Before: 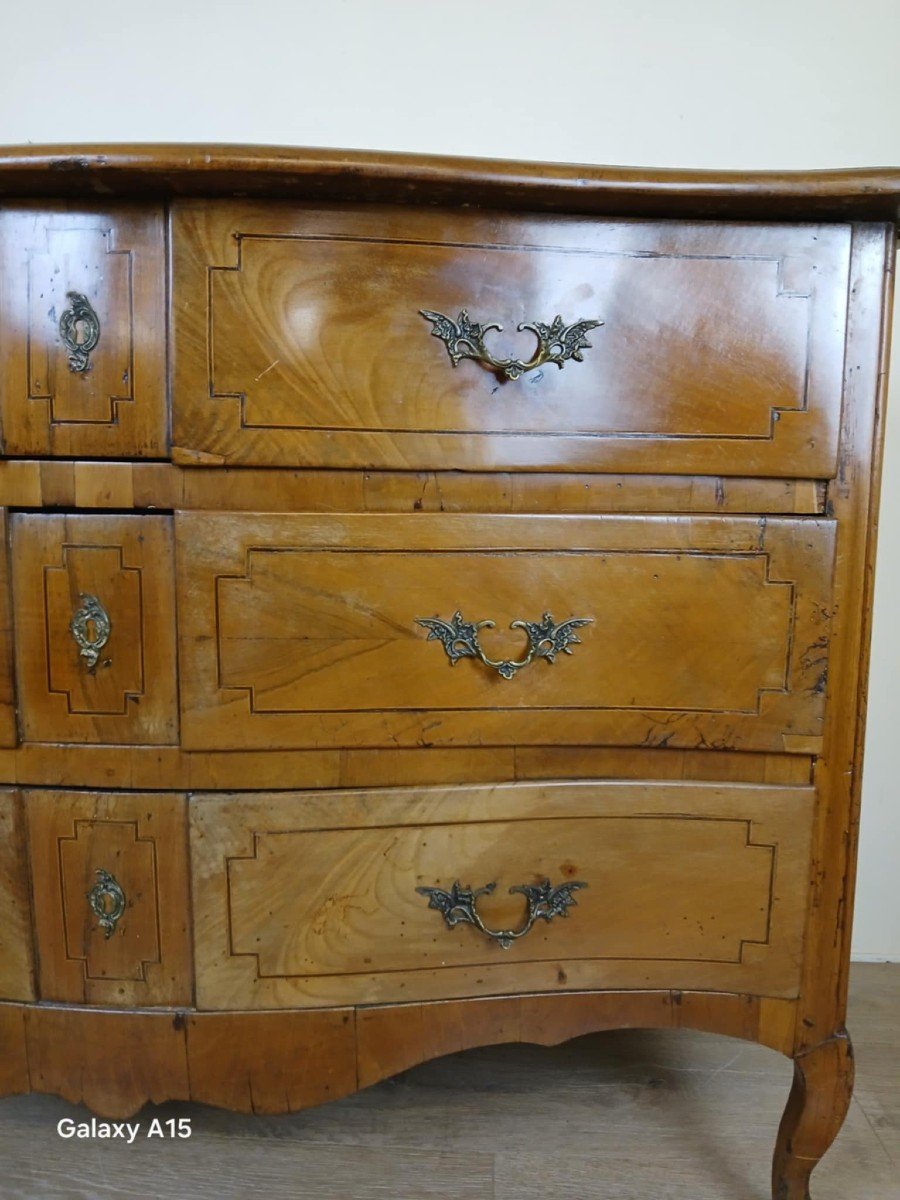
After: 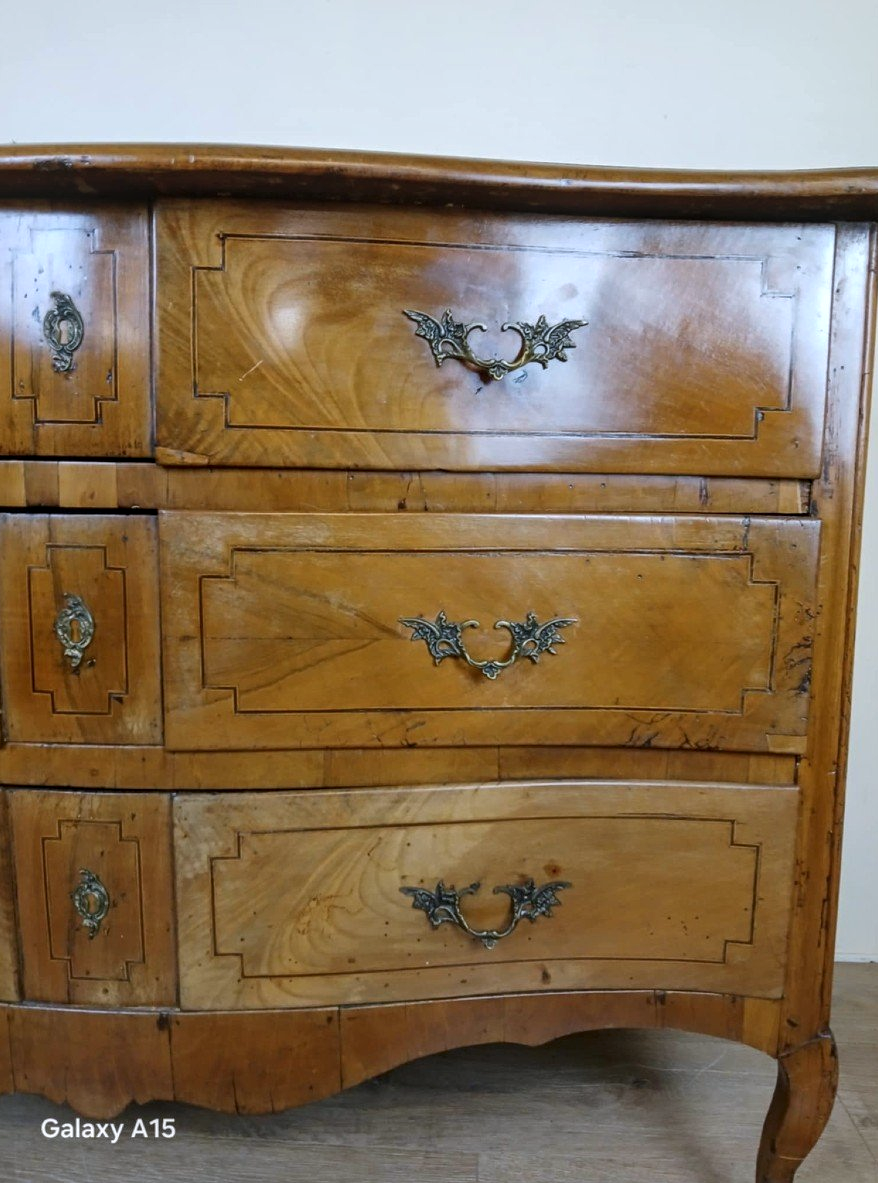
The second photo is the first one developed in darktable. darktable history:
crop and rotate: left 1.792%, right 0.588%, bottom 1.41%
local contrast: on, module defaults
color correction: highlights a* -0.115, highlights b* -5.96, shadows a* -0.127, shadows b* -0.07
